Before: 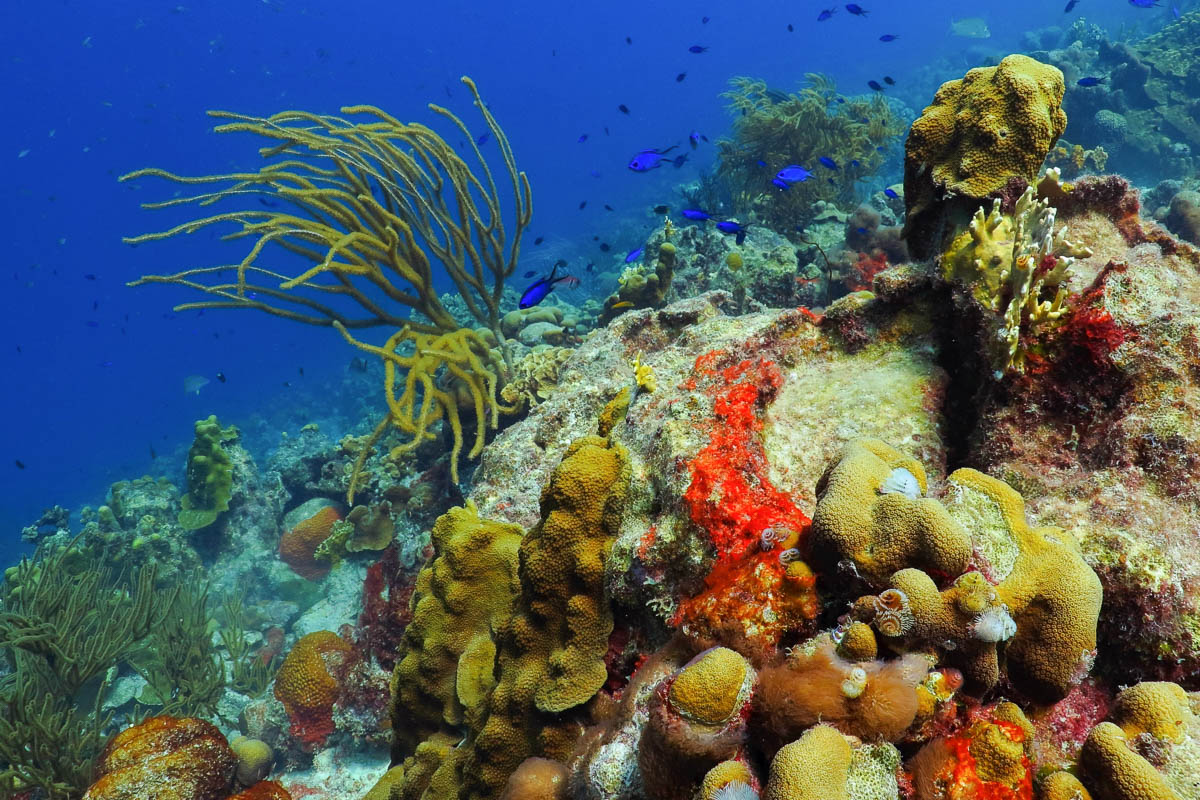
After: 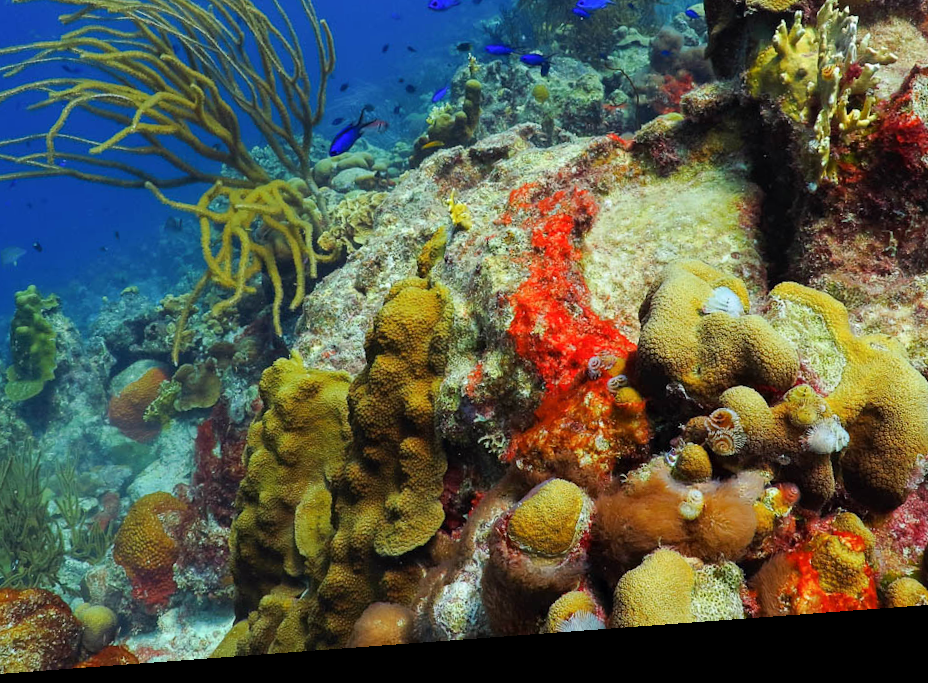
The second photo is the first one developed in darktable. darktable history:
crop: left 16.871%, top 22.857%, right 9.116%
rotate and perspective: rotation -4.25°, automatic cropping off
